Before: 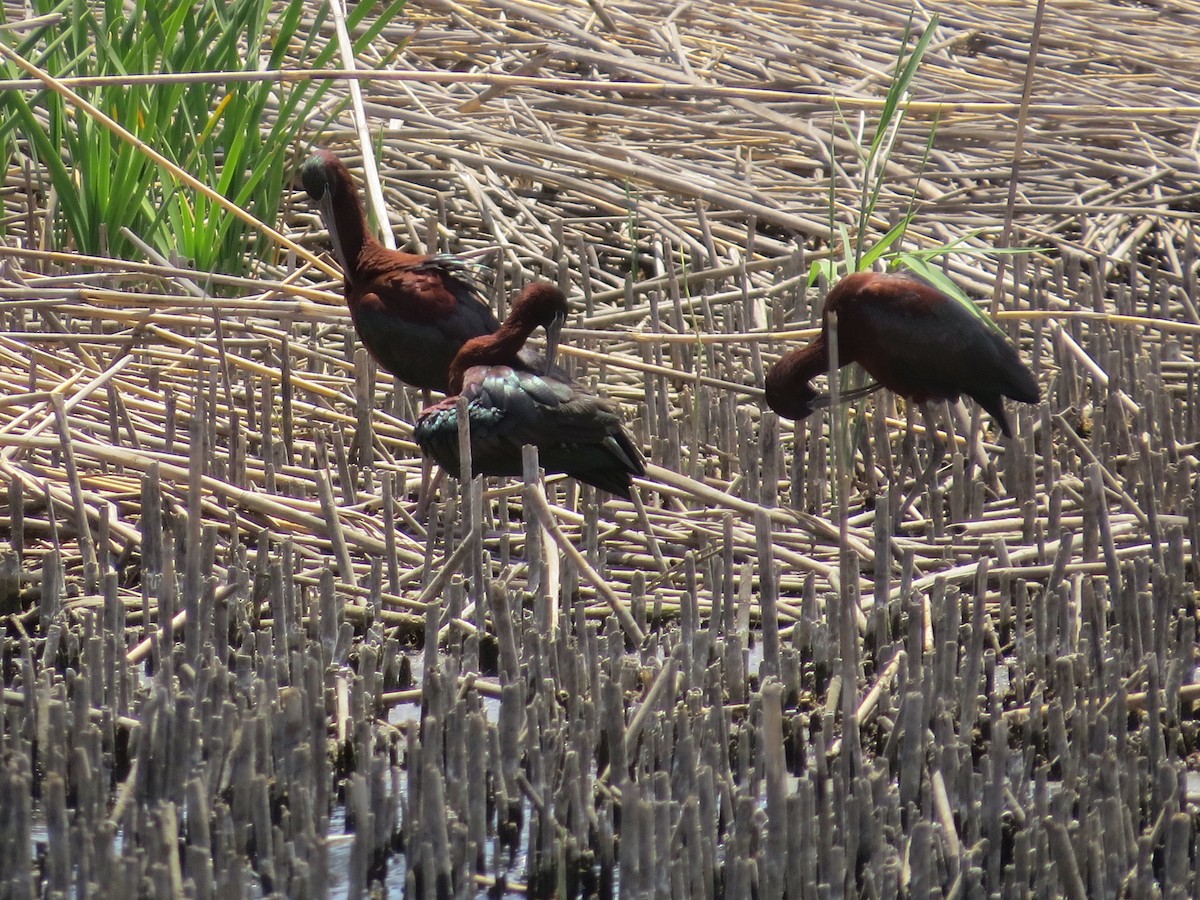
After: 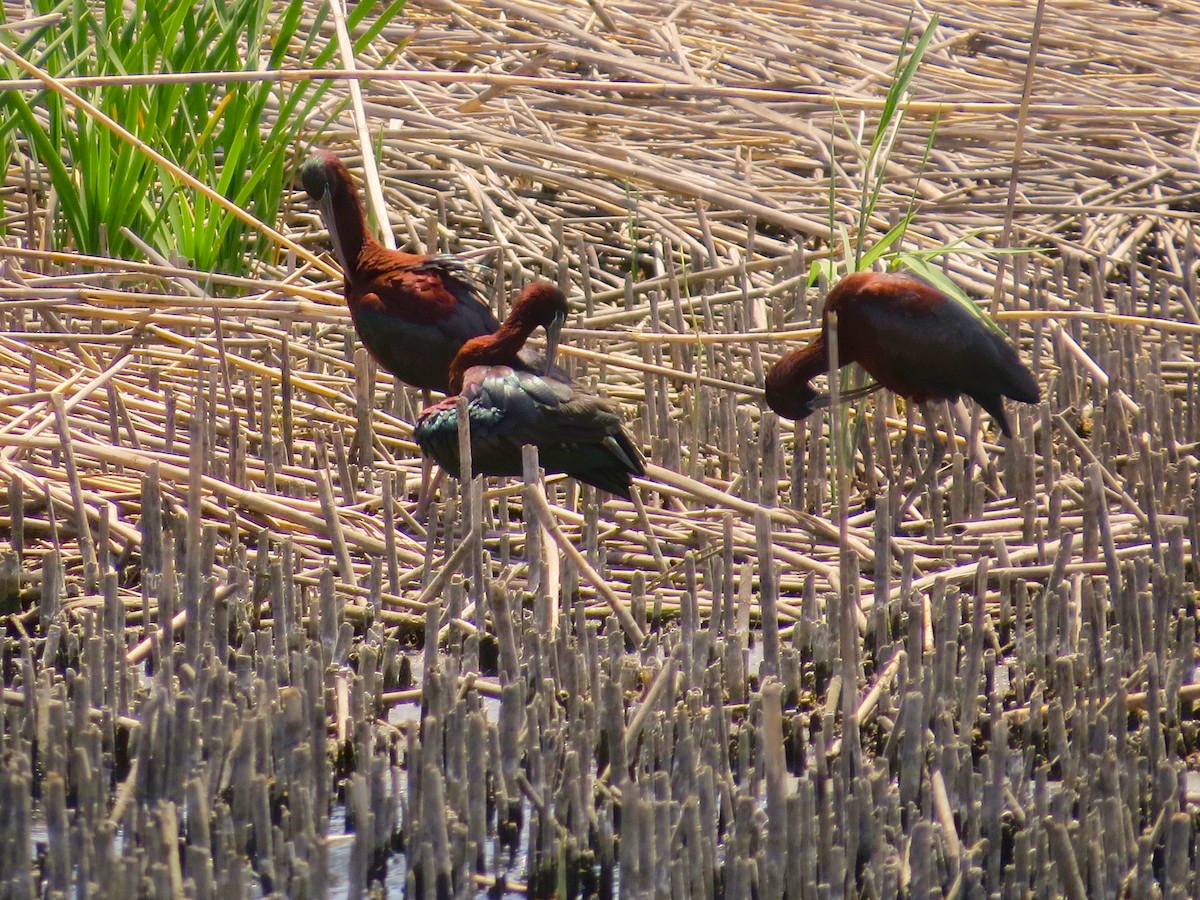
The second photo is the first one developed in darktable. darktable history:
color balance rgb: highlights gain › chroma 3.613%, highlights gain › hue 58.68°, linear chroma grading › global chroma 14.603%, perceptual saturation grading › global saturation 20%, perceptual saturation grading › highlights -49.331%, perceptual saturation grading › shadows 25.374%, perceptual brilliance grading › mid-tones 10.67%, perceptual brilliance grading › shadows 15.152%, global vibrance 20%
contrast brightness saturation: contrast 0.045
